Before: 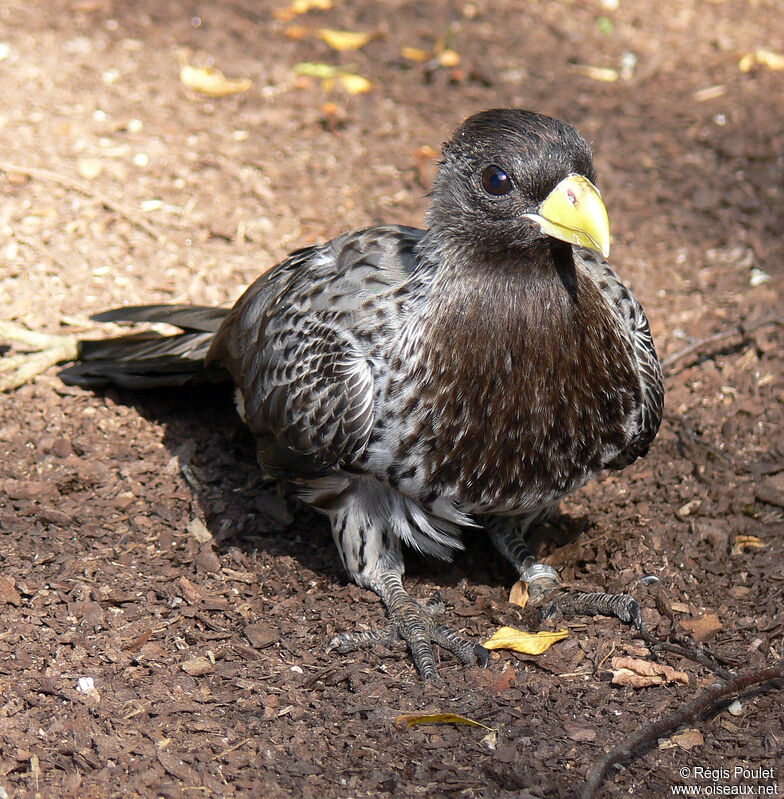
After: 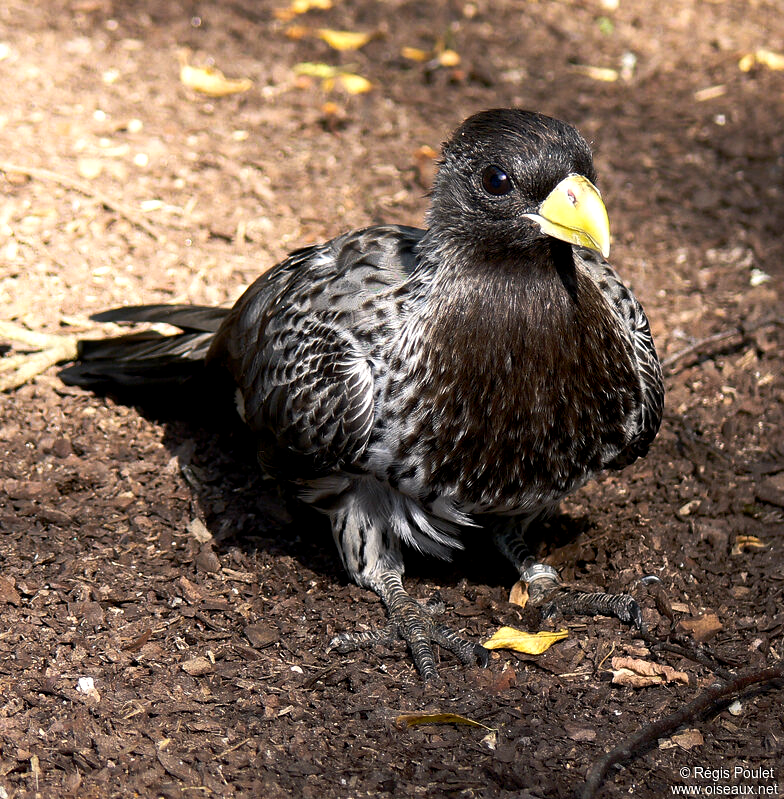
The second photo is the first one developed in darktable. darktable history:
color balance rgb: highlights gain › luminance 6.799%, highlights gain › chroma 0.88%, highlights gain › hue 50.04°, global offset › luminance -0.487%, perceptual saturation grading › global saturation 8.066%, perceptual saturation grading › shadows 2.947%, perceptual brilliance grading › highlights 3.979%, perceptual brilliance grading › mid-tones -17.883%, perceptual brilliance grading › shadows -41.039%, global vibrance 9.59%
